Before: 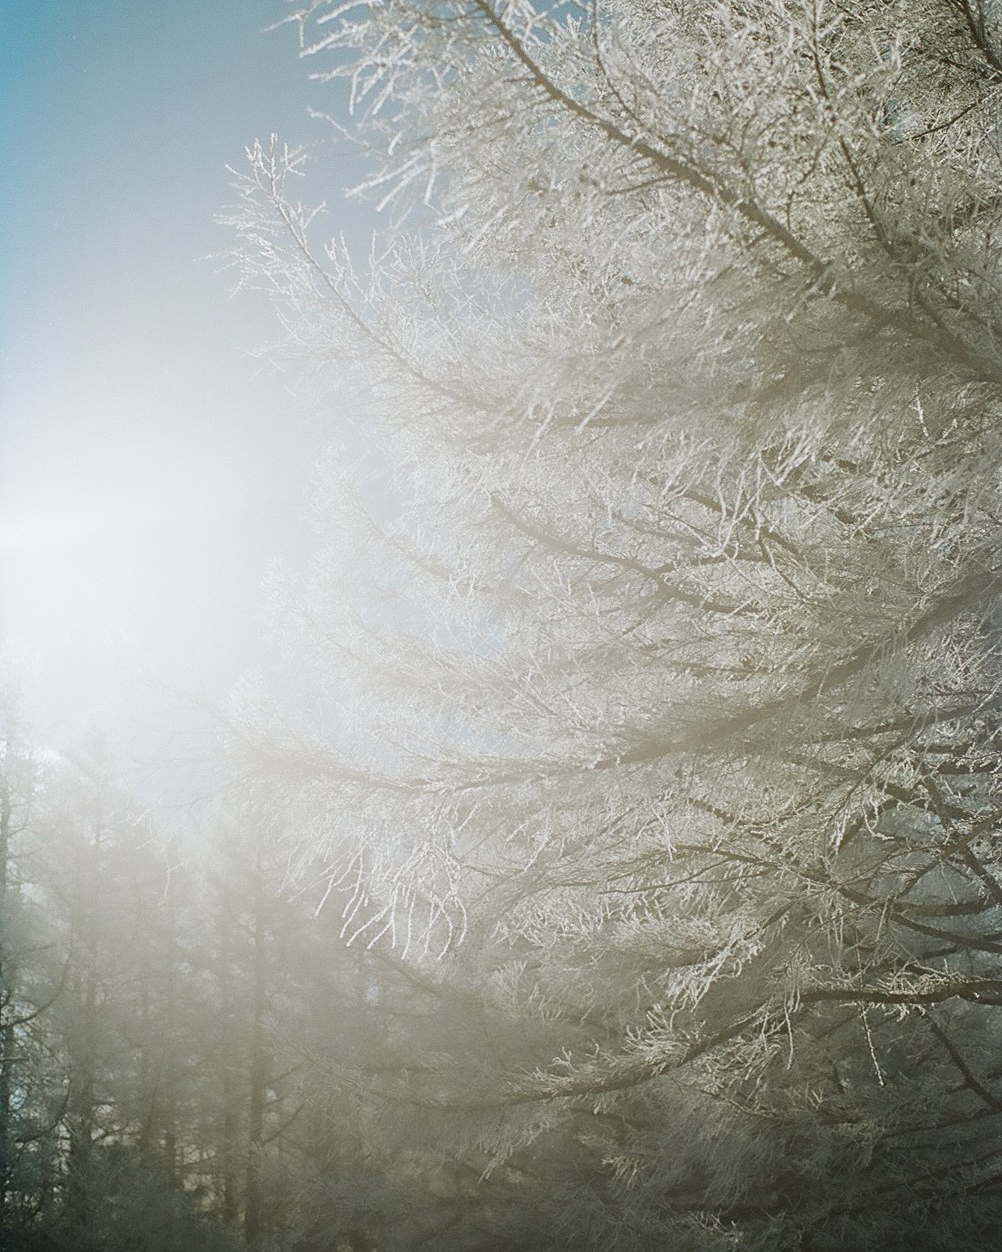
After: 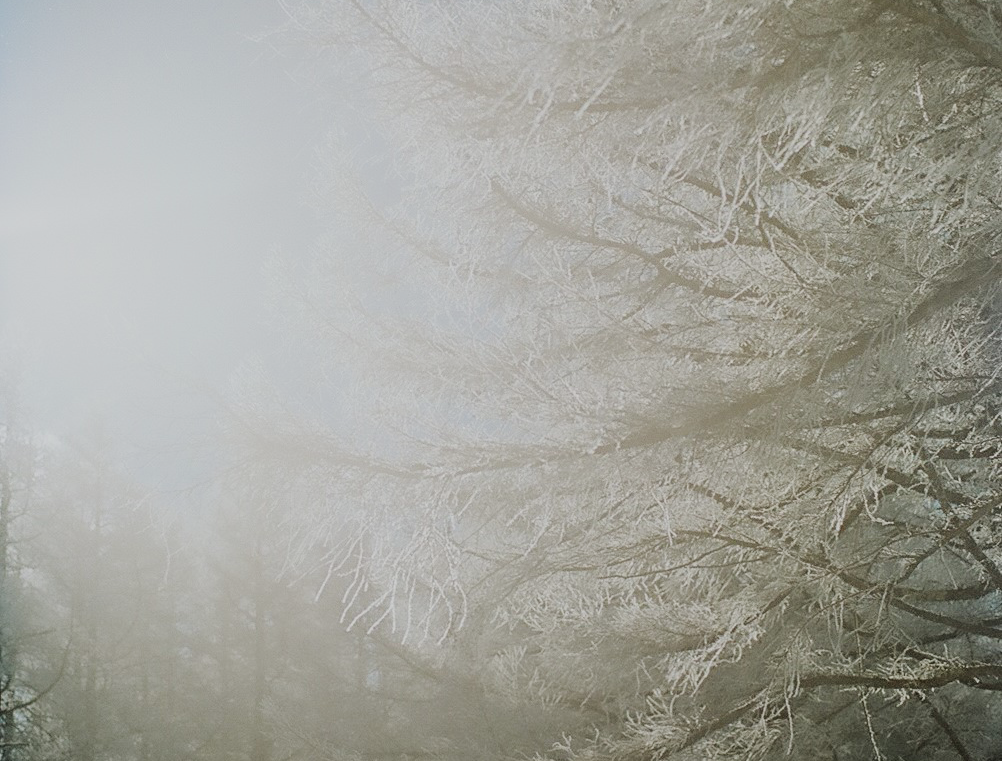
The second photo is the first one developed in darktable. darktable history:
filmic rgb: black relative exposure -7.65 EV, white relative exposure 4.56 EV, hardness 3.61
crop and rotate: top 25.197%, bottom 13.947%
